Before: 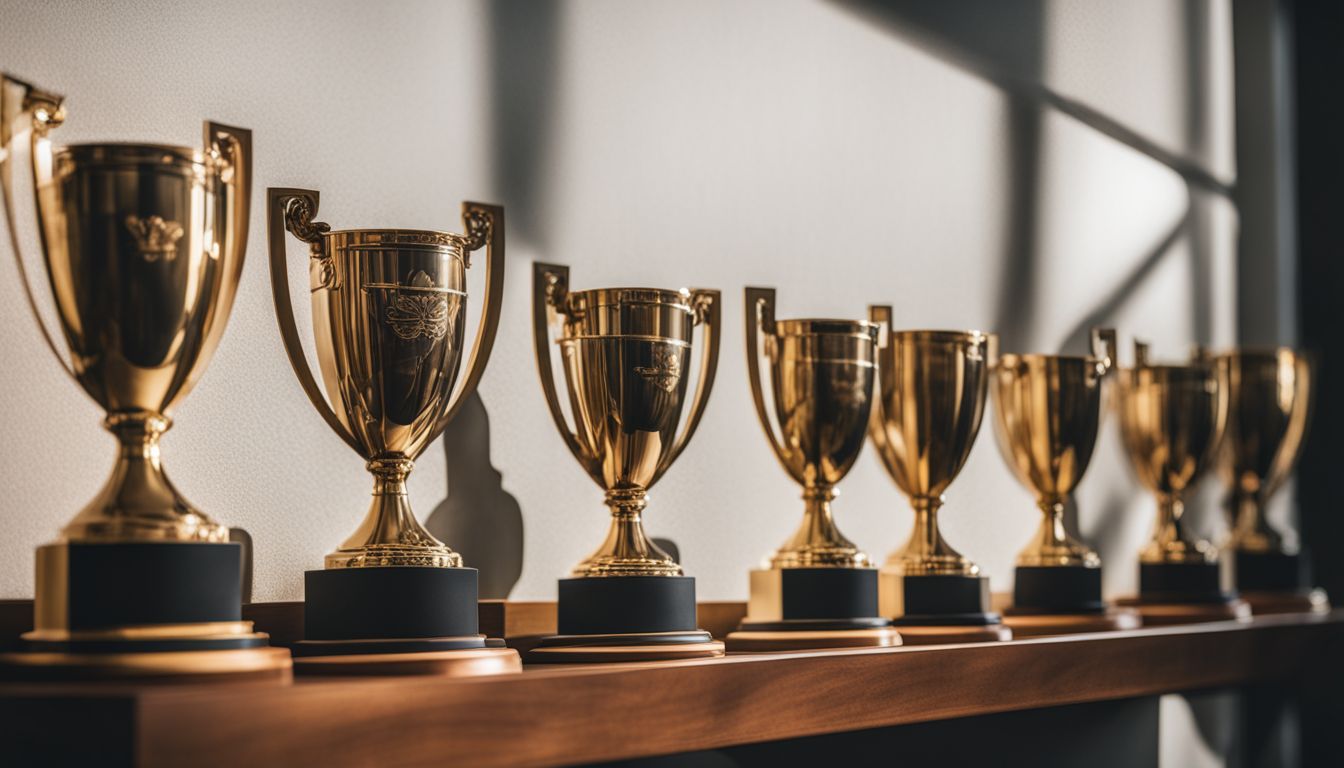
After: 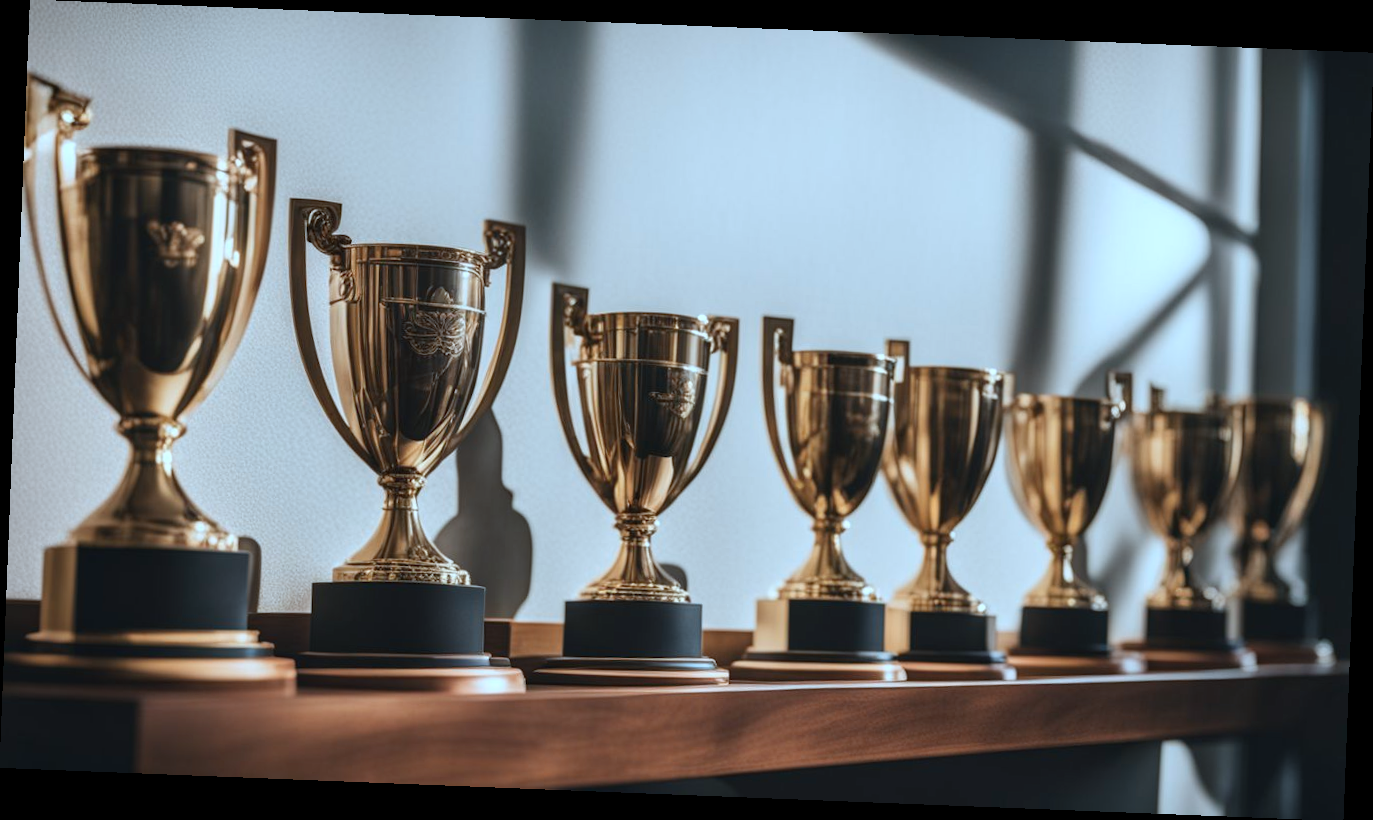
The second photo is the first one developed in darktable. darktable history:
rotate and perspective: rotation 2.27°, automatic cropping off
color correction: highlights a* -9.73, highlights b* -21.22
